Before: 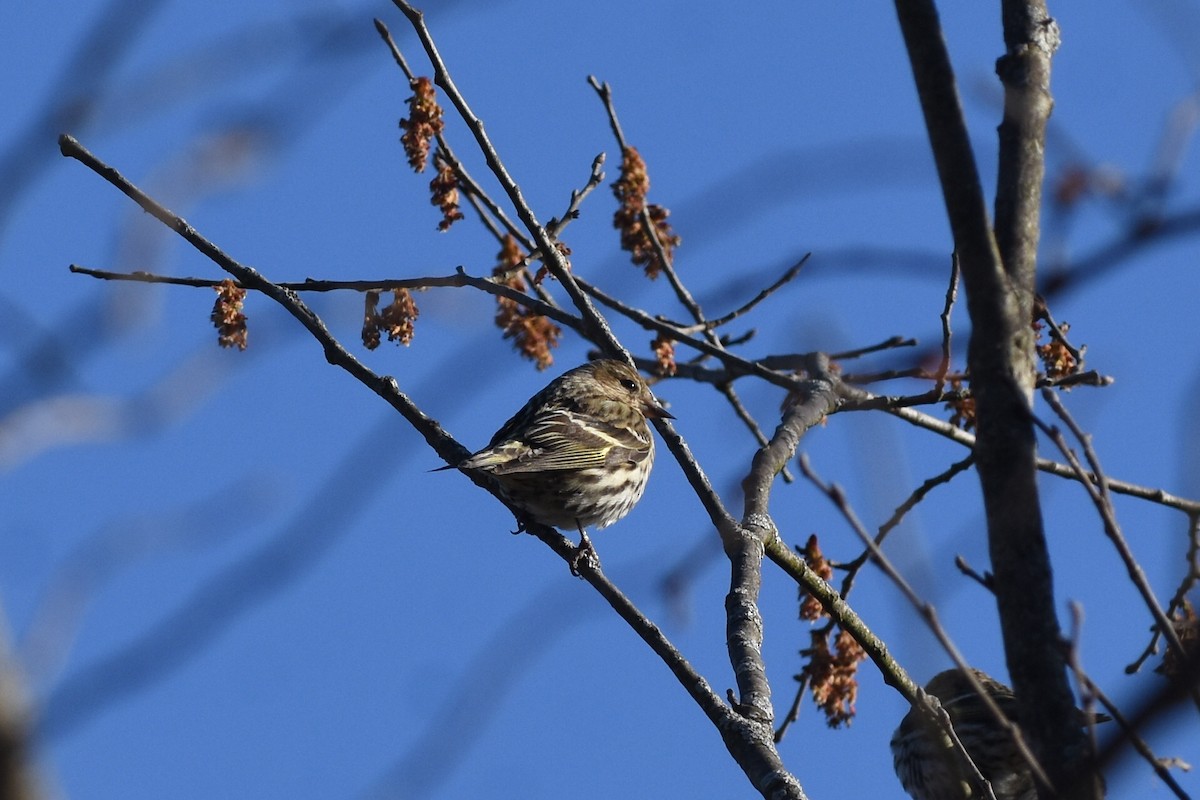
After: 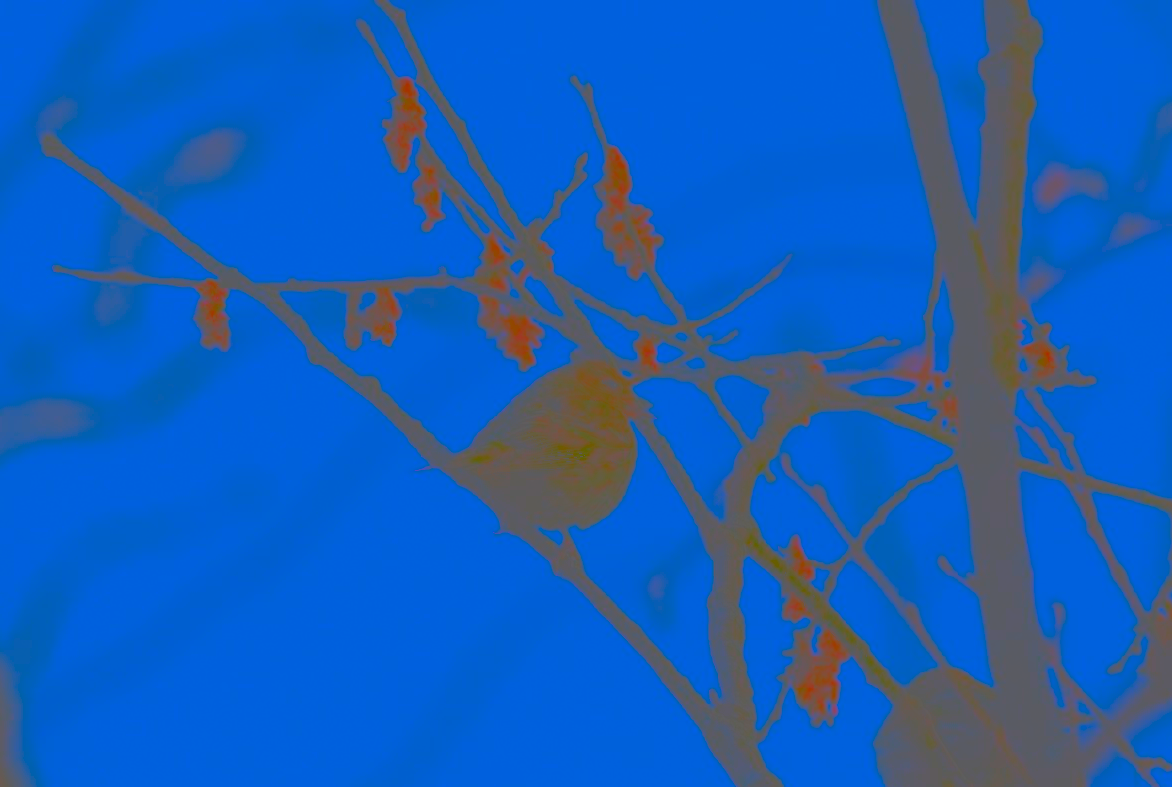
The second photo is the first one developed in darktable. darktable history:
contrast brightness saturation: contrast -0.988, brightness -0.174, saturation 0.744
crop and rotate: left 1.58%, right 0.693%, bottom 1.582%
sharpen: on, module defaults
